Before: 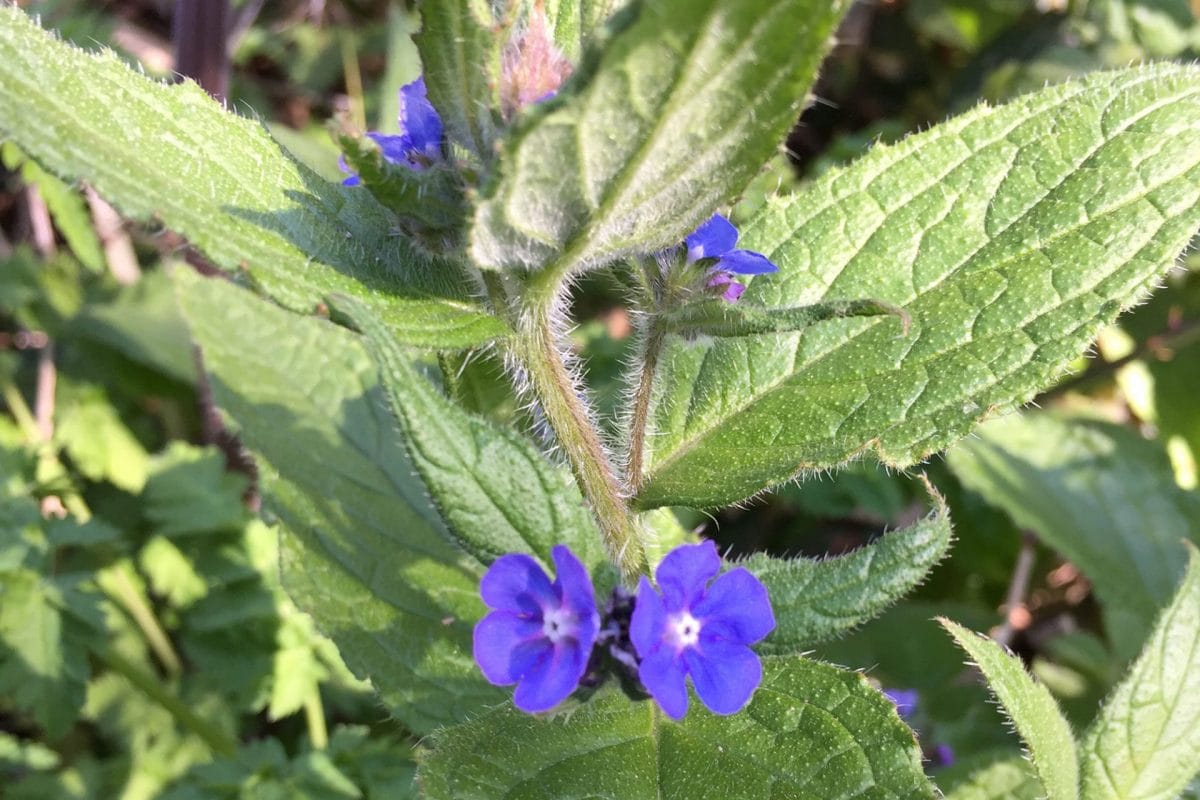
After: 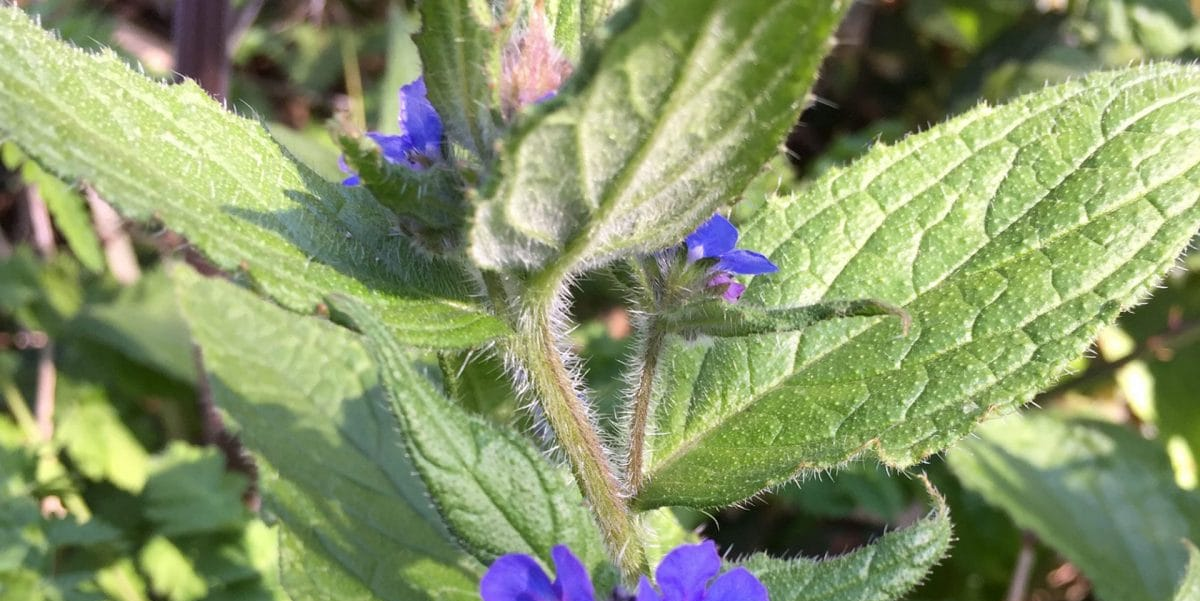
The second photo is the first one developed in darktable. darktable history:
crop: bottom 24.771%
shadows and highlights: shadows -88.1, highlights -35.66, soften with gaussian
